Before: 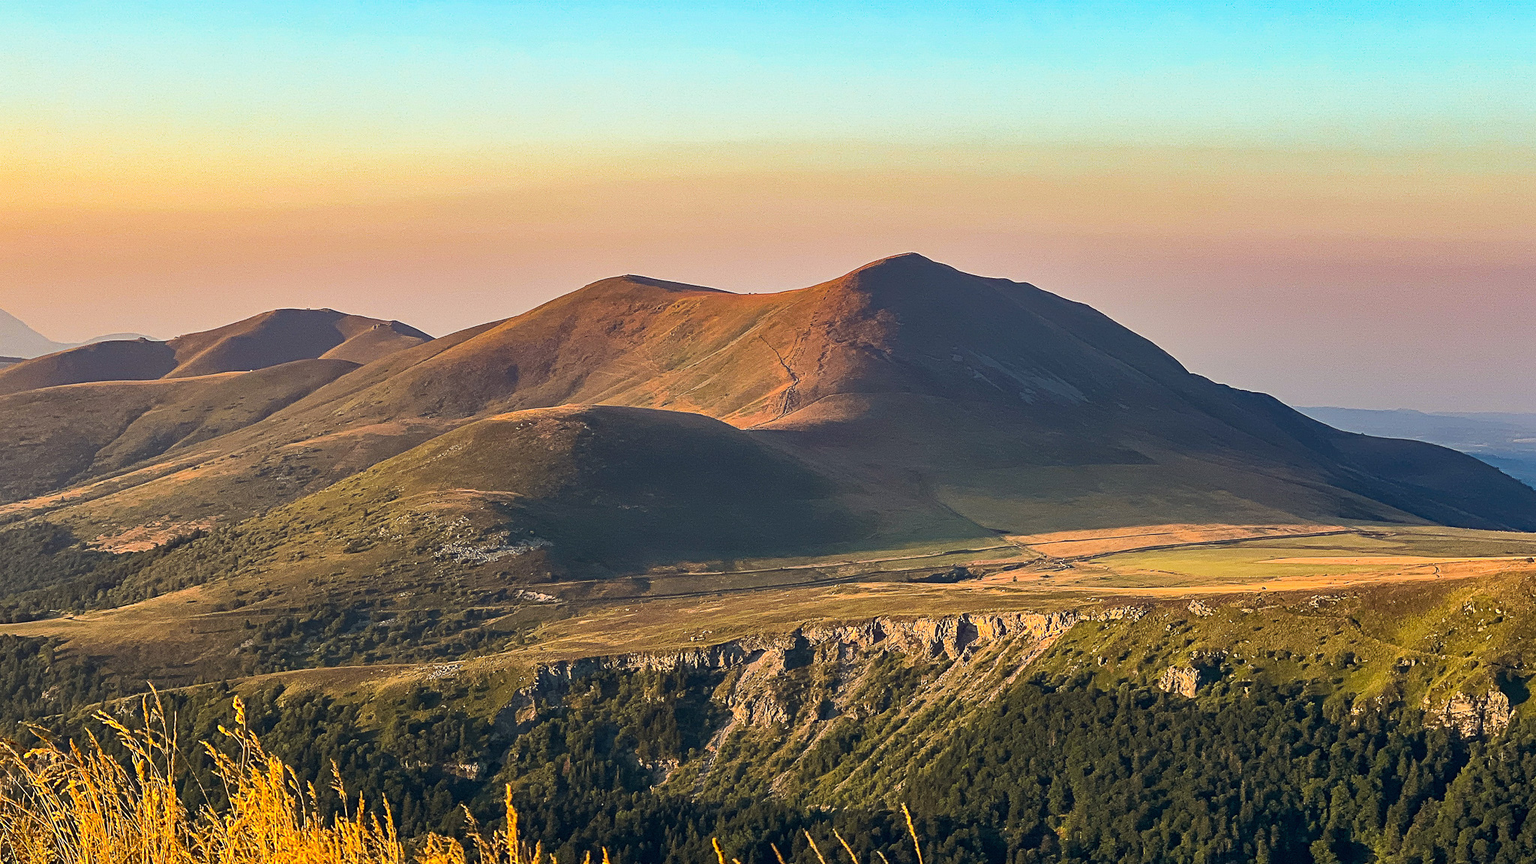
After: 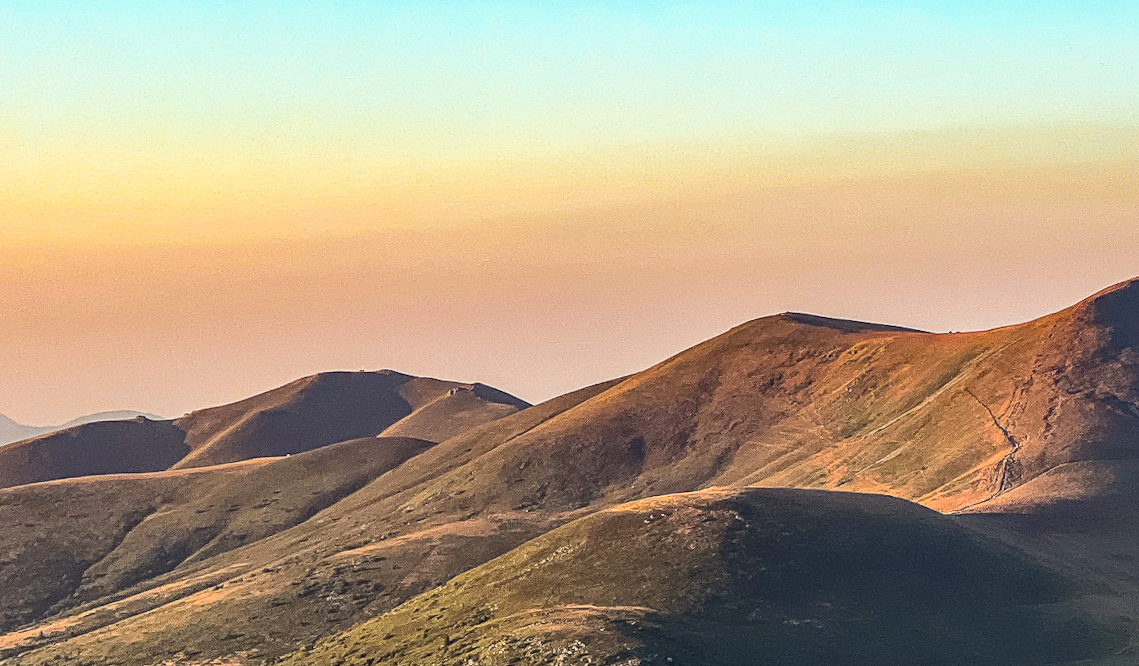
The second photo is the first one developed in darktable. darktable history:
exposure: exposure 0.014 EV, compensate highlight preservation false
crop and rotate: left 3.047%, top 7.509%, right 42.236%, bottom 37.598%
local contrast: detail 130%
rotate and perspective: rotation -1.77°, lens shift (horizontal) 0.004, automatic cropping off
contrast brightness saturation: contrast 0.14
